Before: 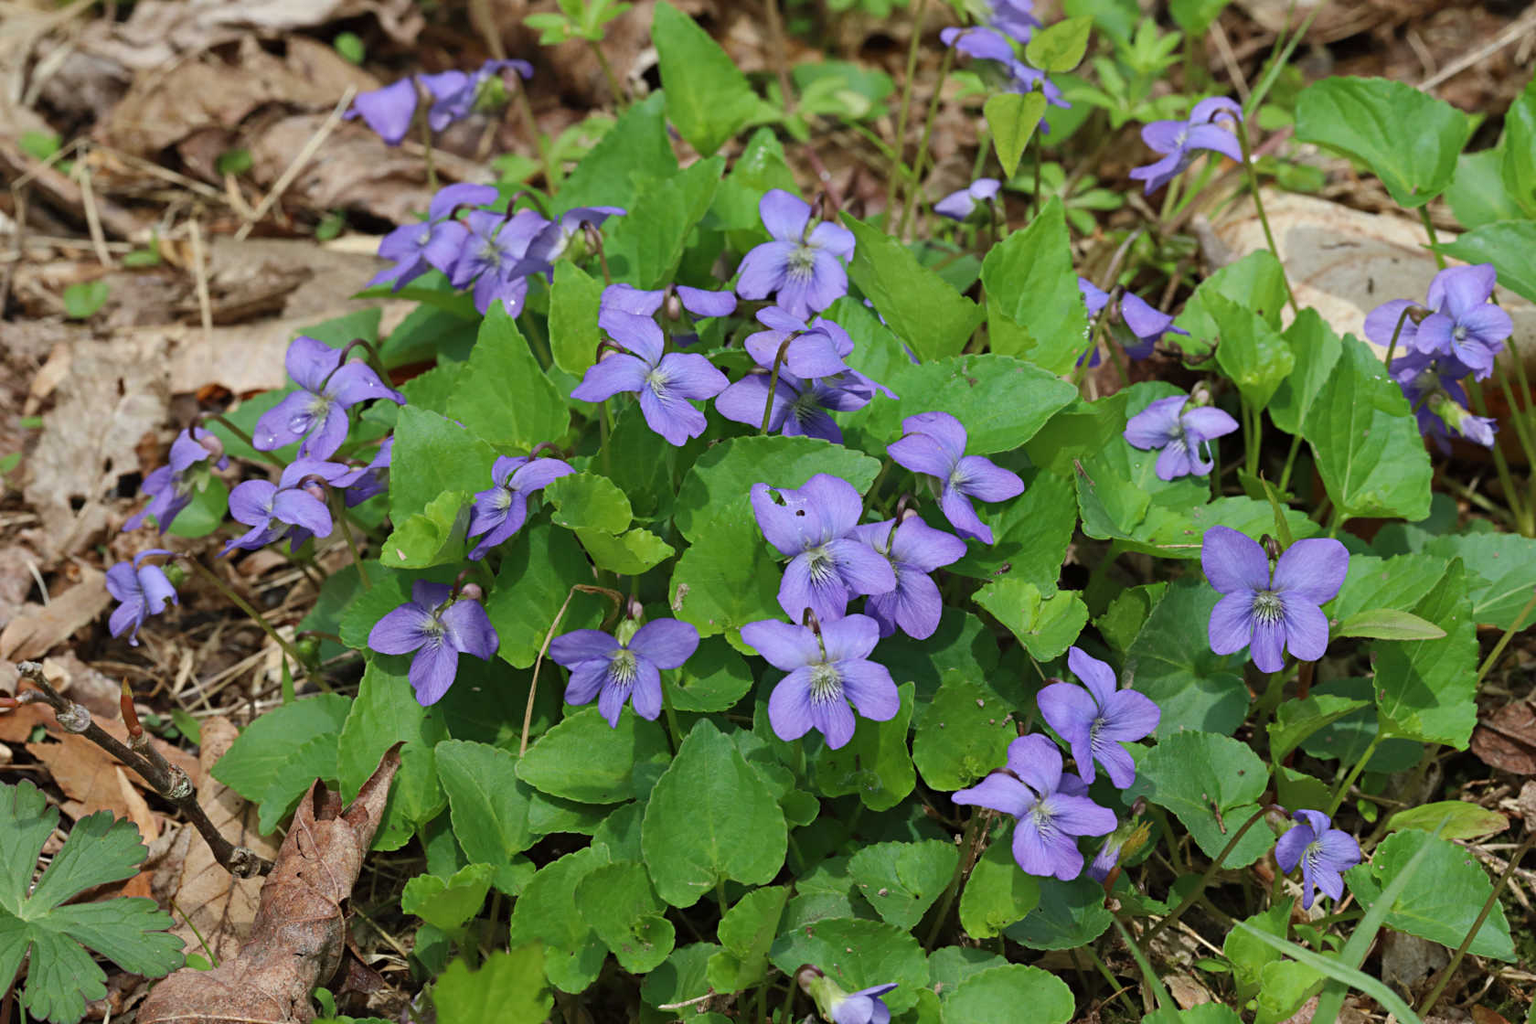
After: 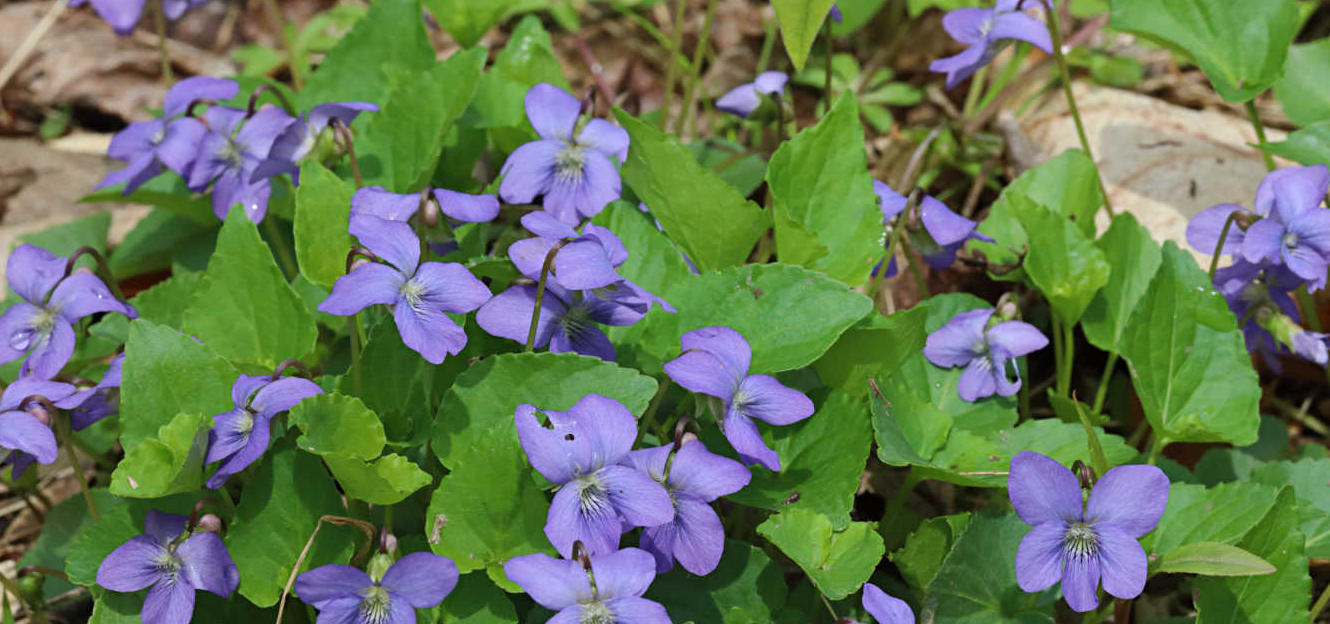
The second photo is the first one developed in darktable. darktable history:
crop: left 18.251%, top 11.1%, right 2.522%, bottom 33.103%
